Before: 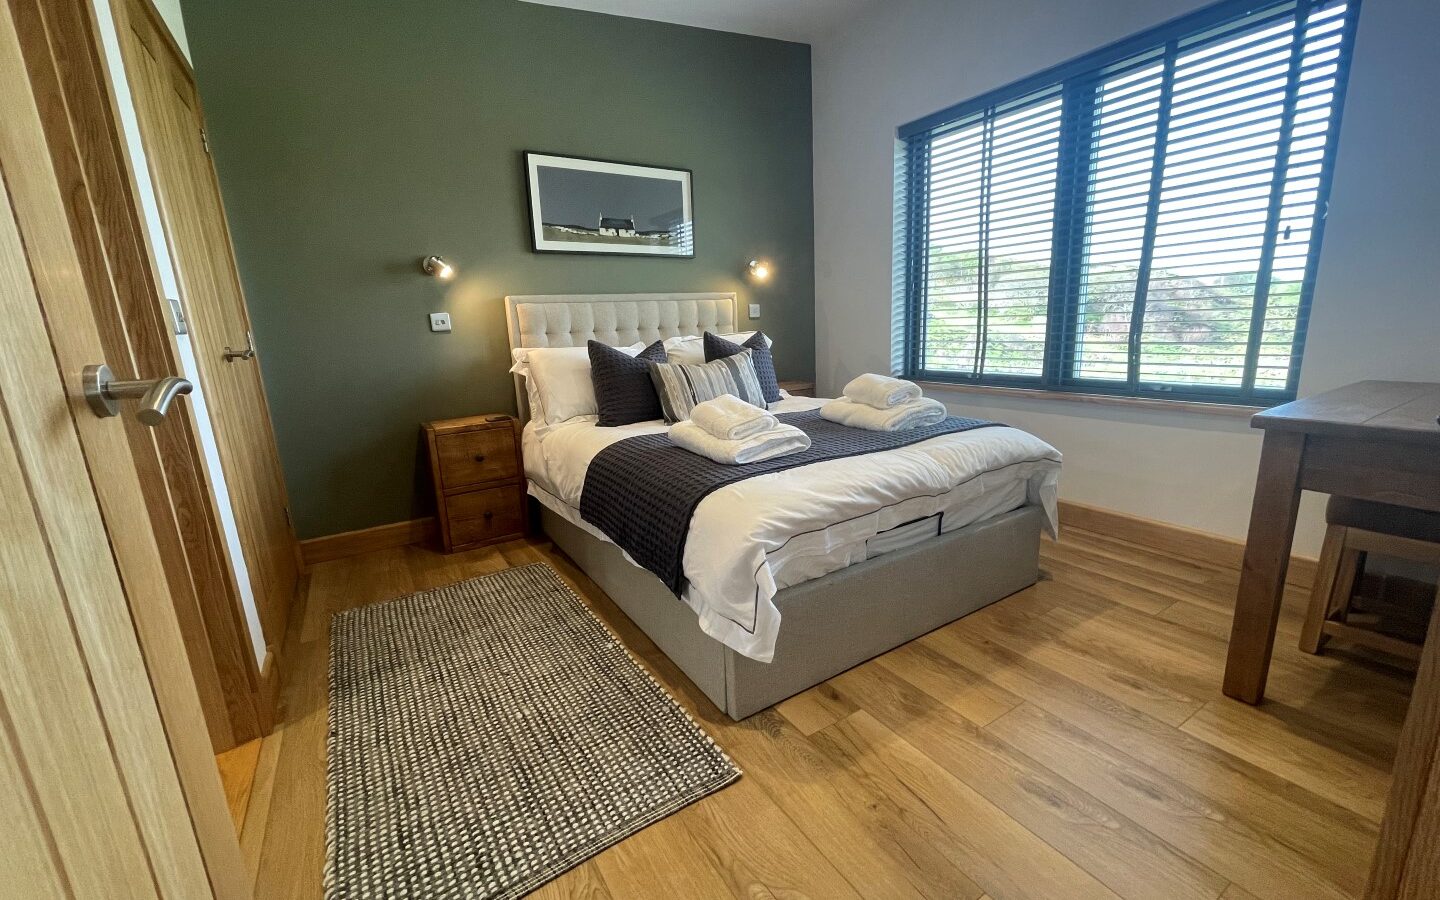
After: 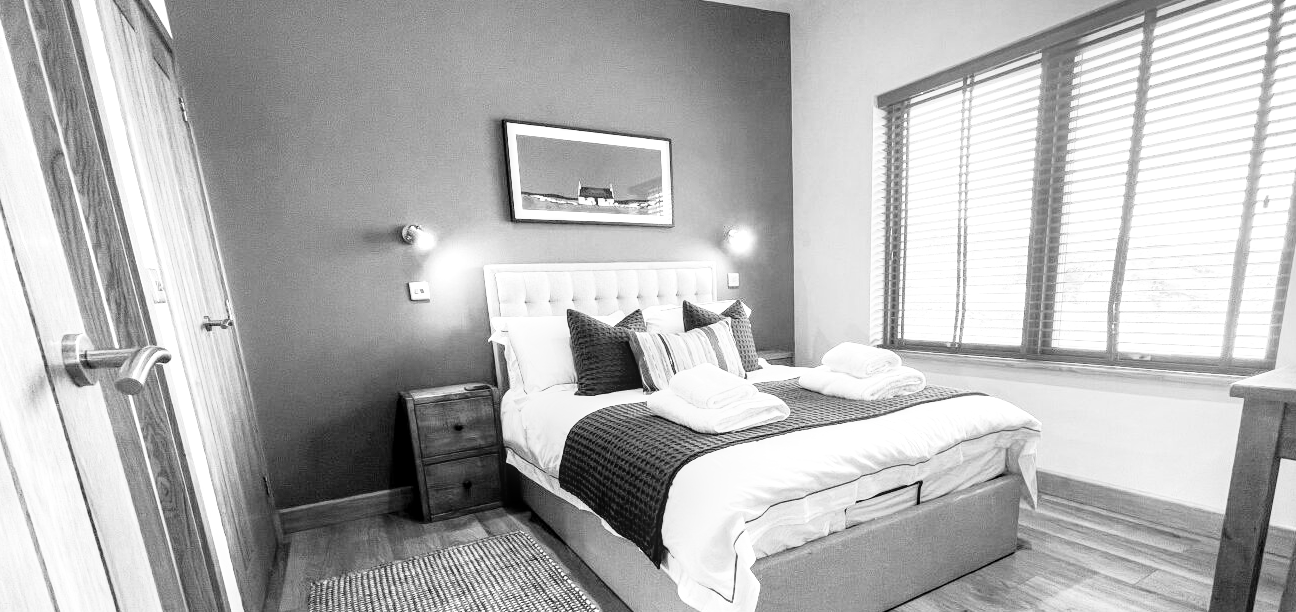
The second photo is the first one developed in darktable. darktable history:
exposure: black level correction 0.001, exposure 0.5 EV, compensate exposure bias true, compensate highlight preservation false
local contrast: on, module defaults
base curve: curves: ch0 [(0, 0) (0.012, 0.01) (0.073, 0.168) (0.31, 0.711) (0.645, 0.957) (1, 1)], preserve colors none
rgb curve: curves: ch2 [(0, 0) (0.567, 0.512) (1, 1)], mode RGB, independent channels
crop: left 1.509%, top 3.452%, right 7.696%, bottom 28.452%
white balance: red 0.978, blue 0.999
monochrome: a -6.99, b 35.61, size 1.4
